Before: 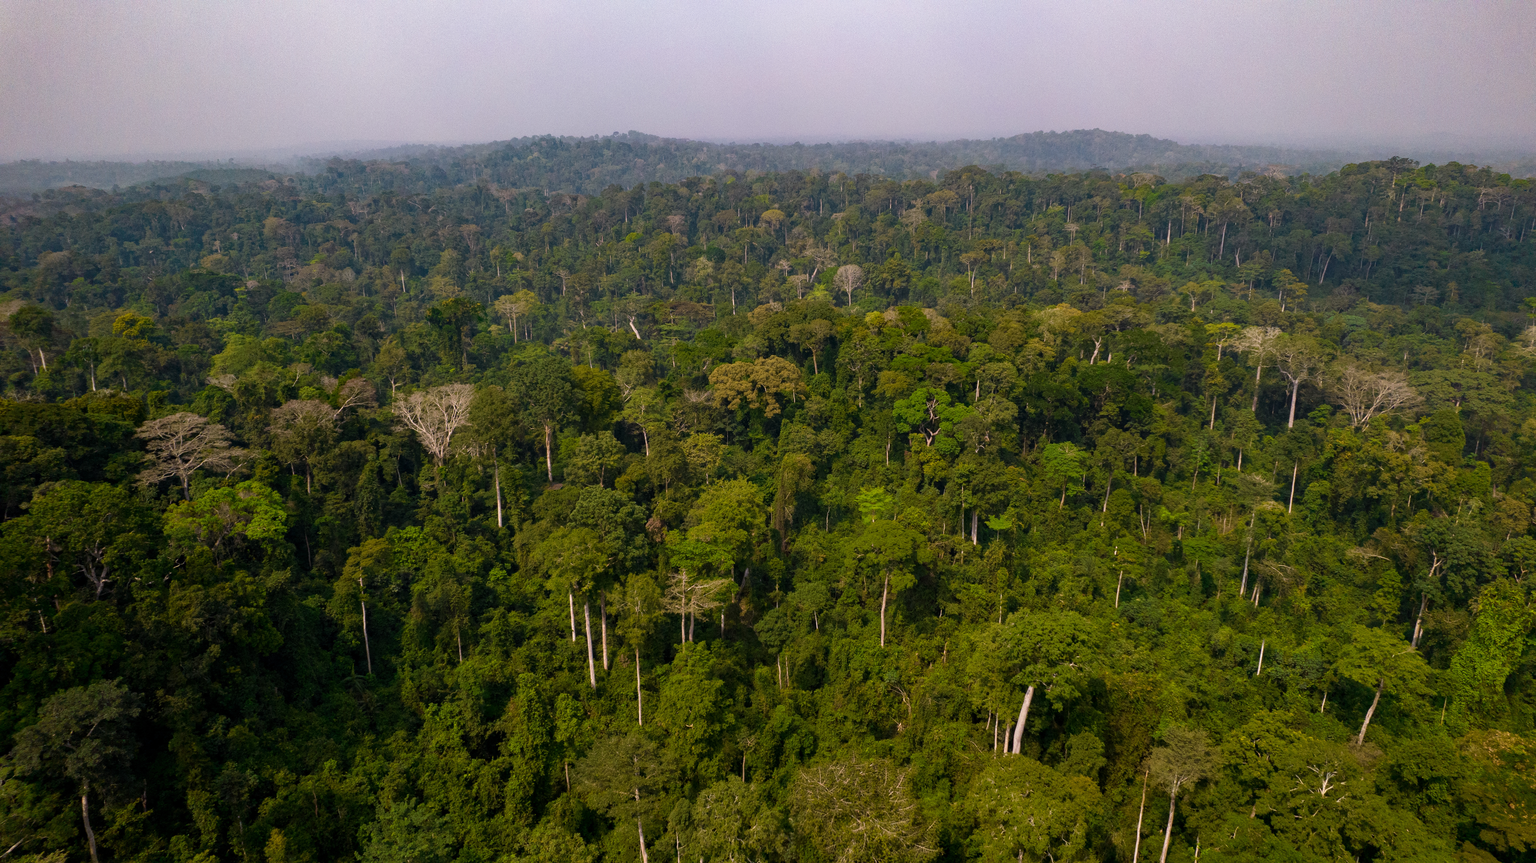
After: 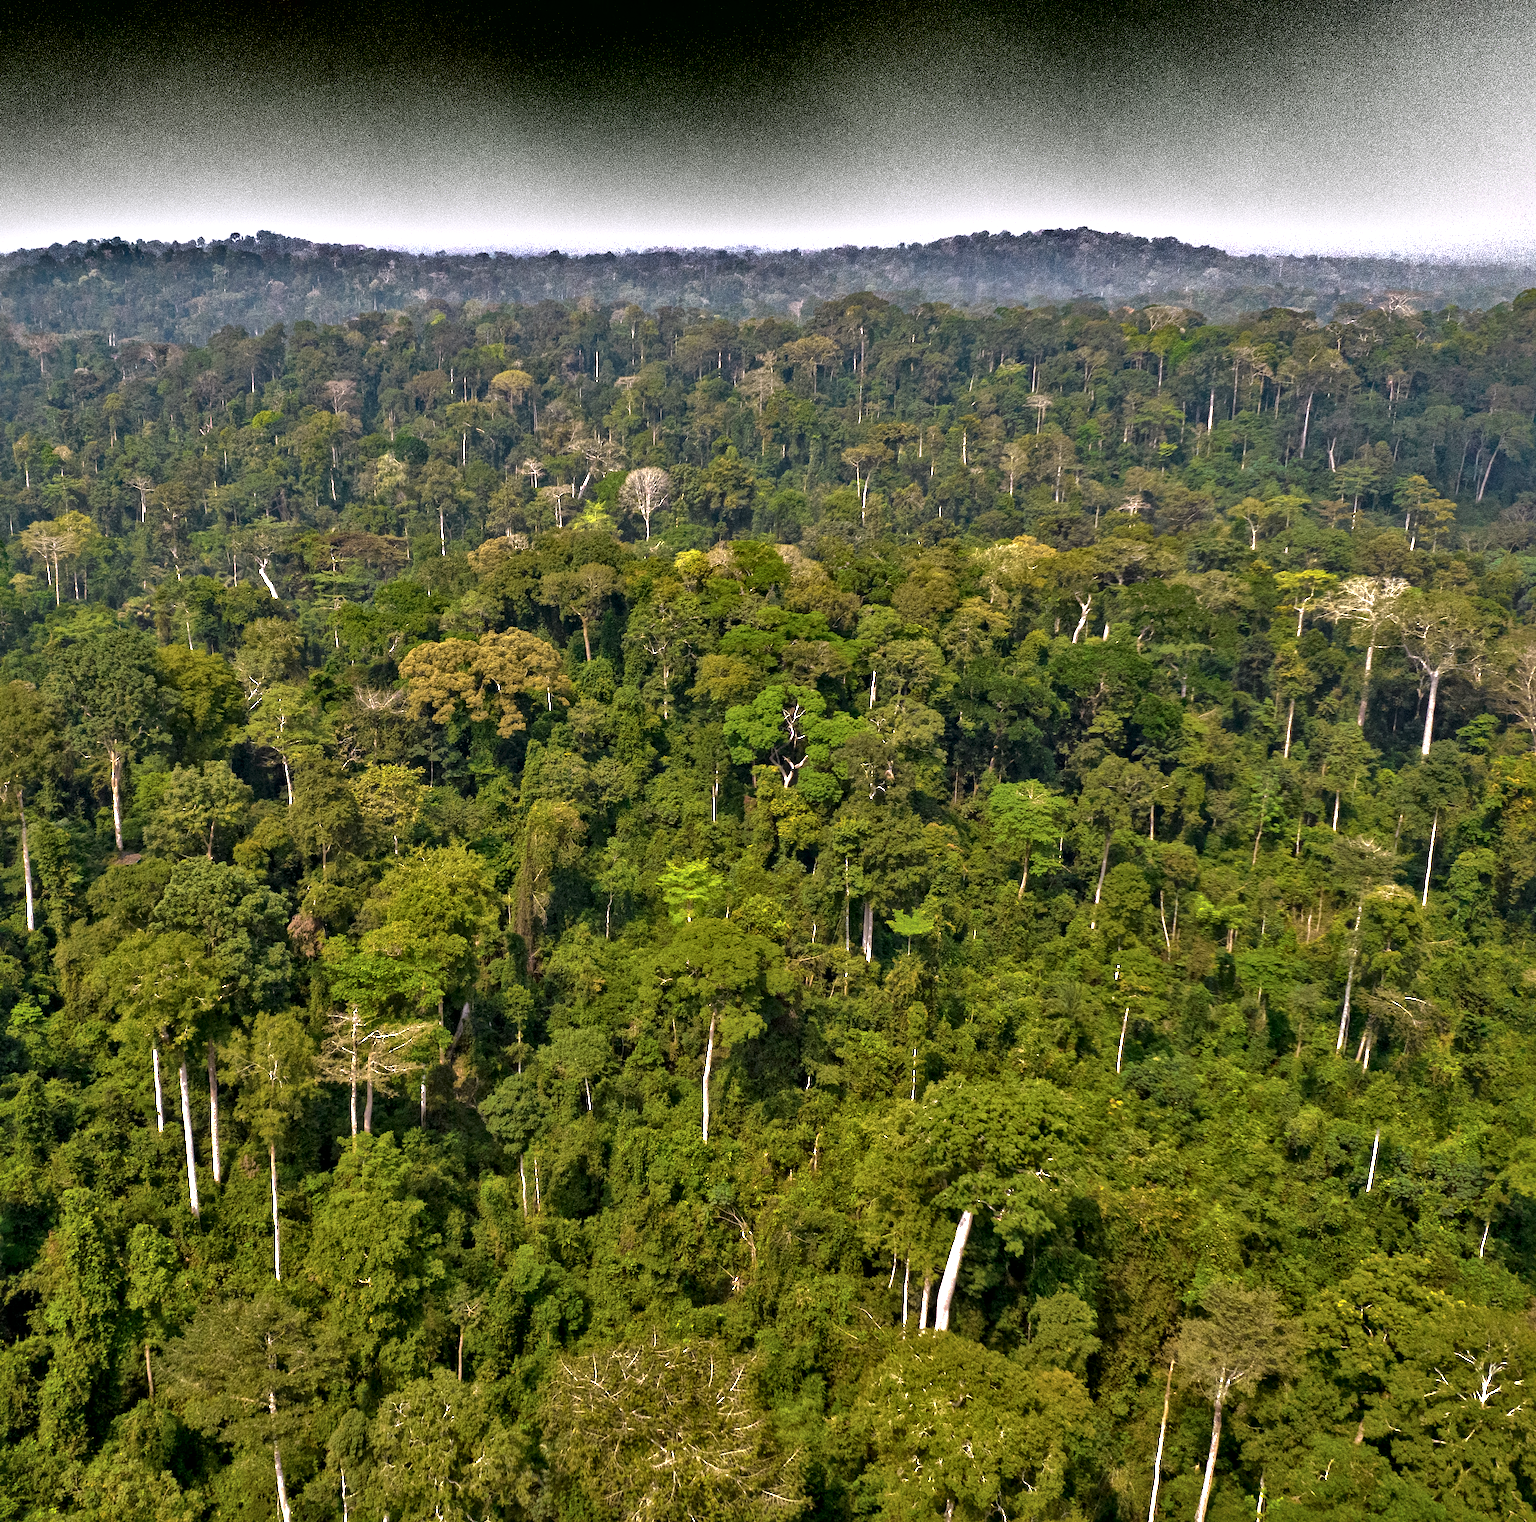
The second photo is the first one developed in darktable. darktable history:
levels: mode automatic, gray 50.8%
crop: left 31.458%, top 0%, right 11.876%
local contrast: mode bilateral grid, contrast 20, coarseness 50, detail 159%, midtone range 0.2
shadows and highlights: soften with gaussian
exposure: black level correction 0, exposure 1.2 EV, compensate exposure bias true, compensate highlight preservation false
base curve: curves: ch0 [(0, 0) (0.826, 0.587) (1, 1)]
